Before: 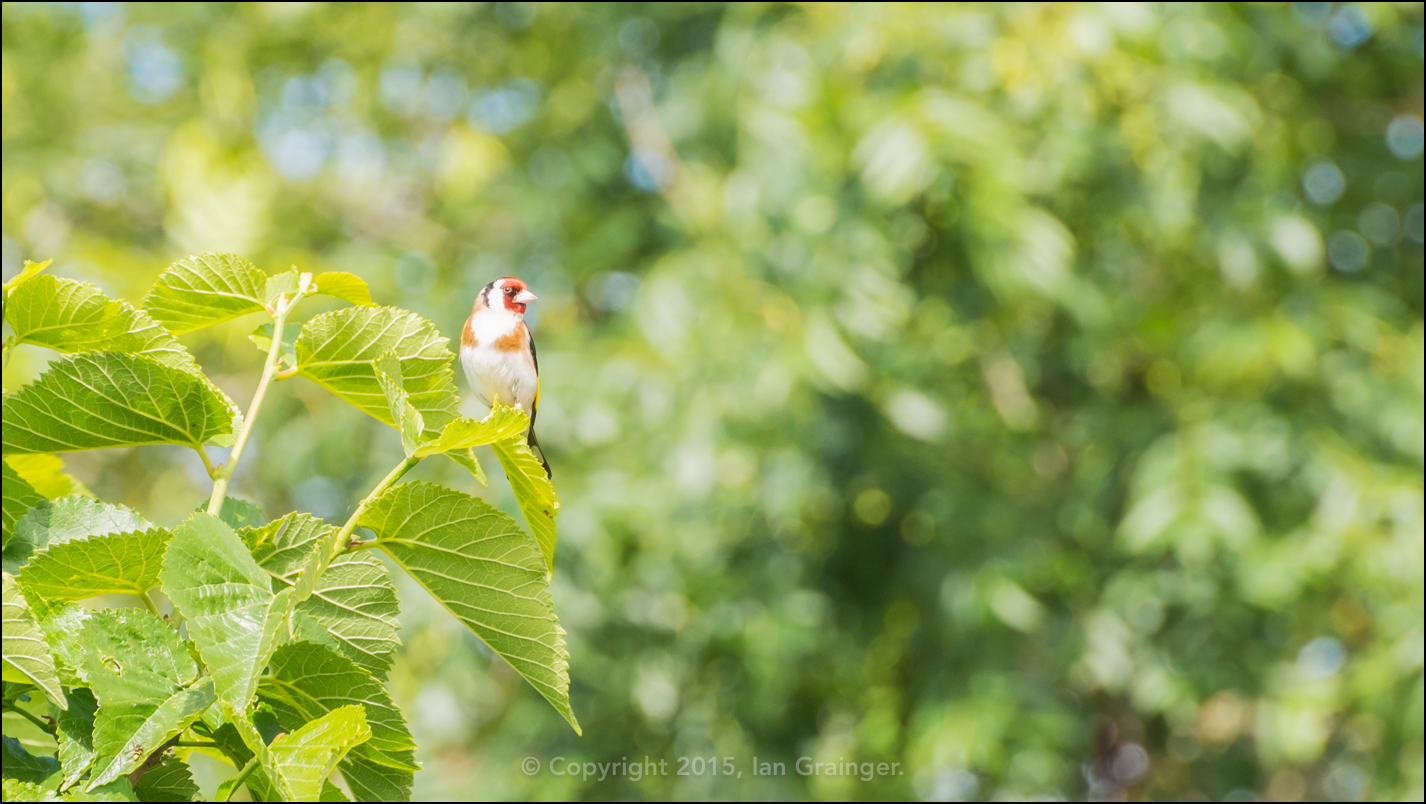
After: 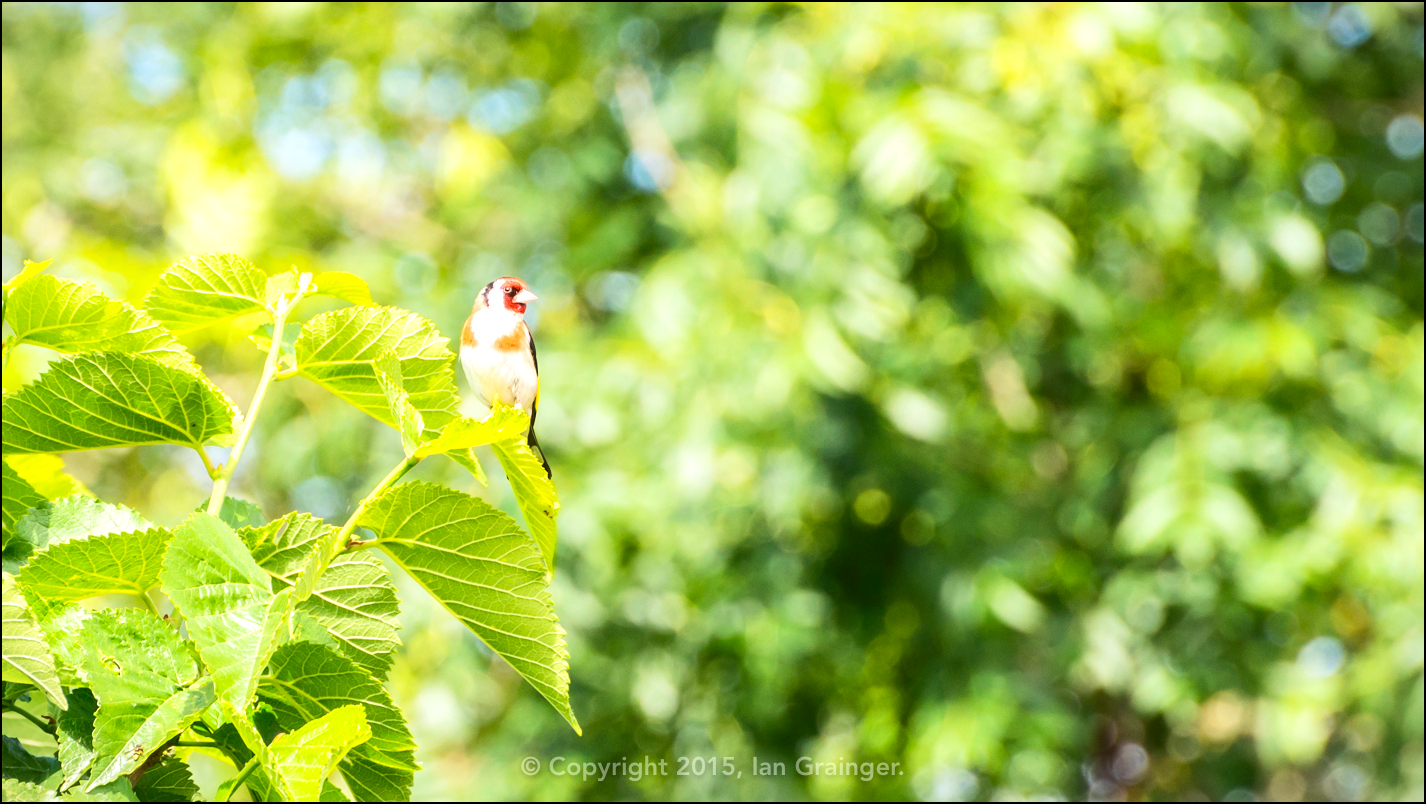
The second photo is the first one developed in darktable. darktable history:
contrast brightness saturation: contrast 0.19, brightness -0.11, saturation 0.21
exposure: black level correction 0.001, exposure 0.5 EV, compensate exposure bias true, compensate highlight preservation false
vignetting: fall-off start 100%, brightness -0.282, width/height ratio 1.31
